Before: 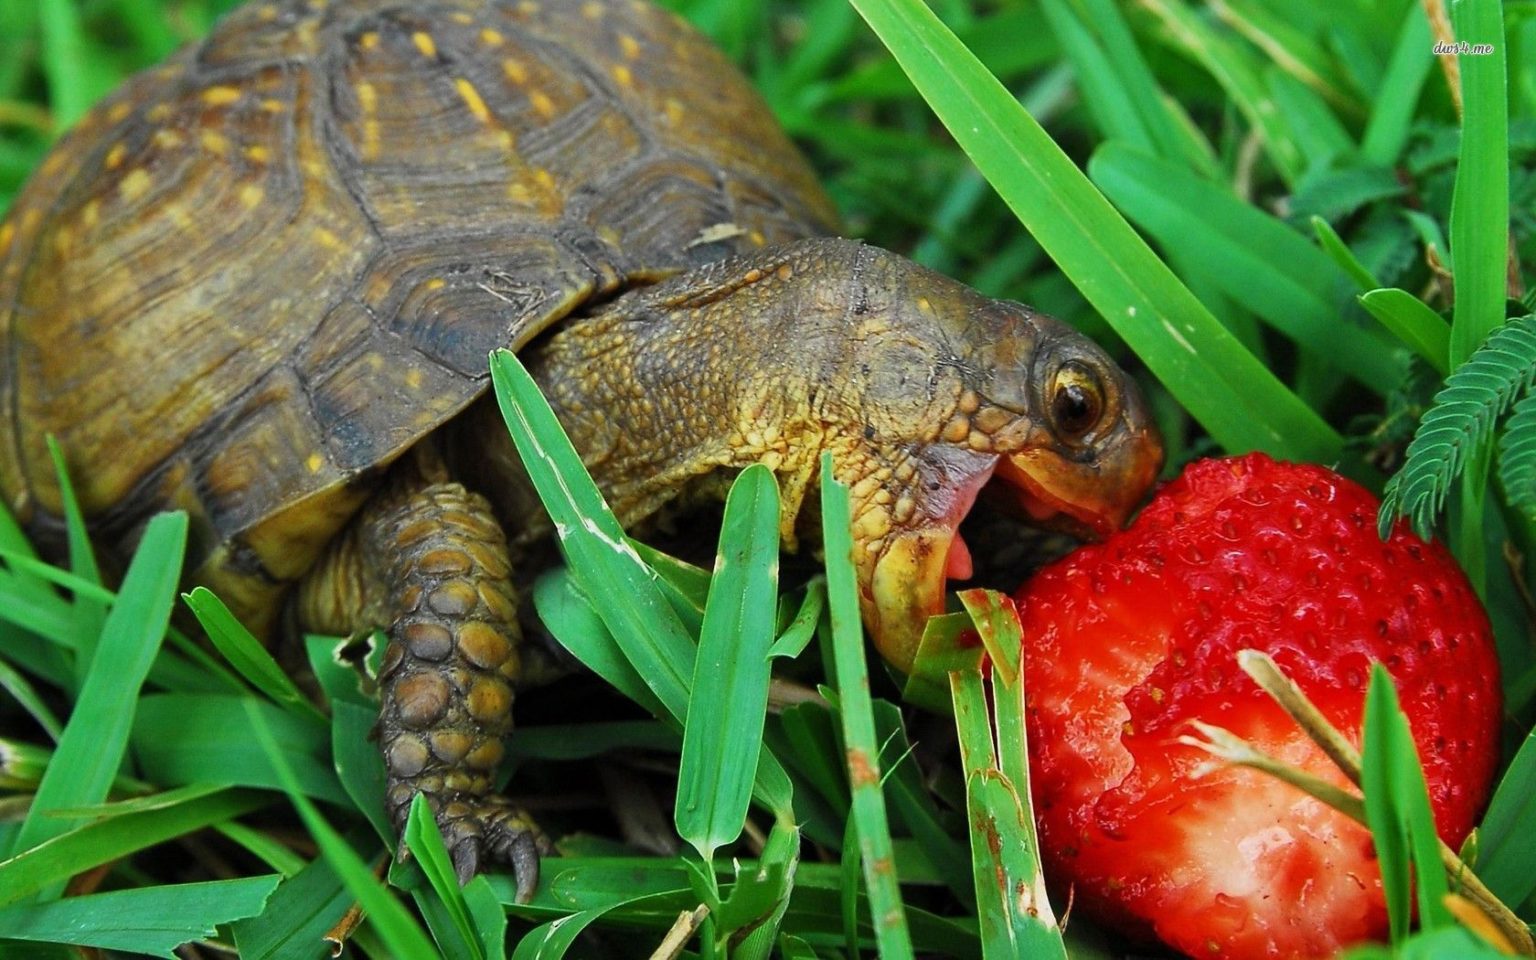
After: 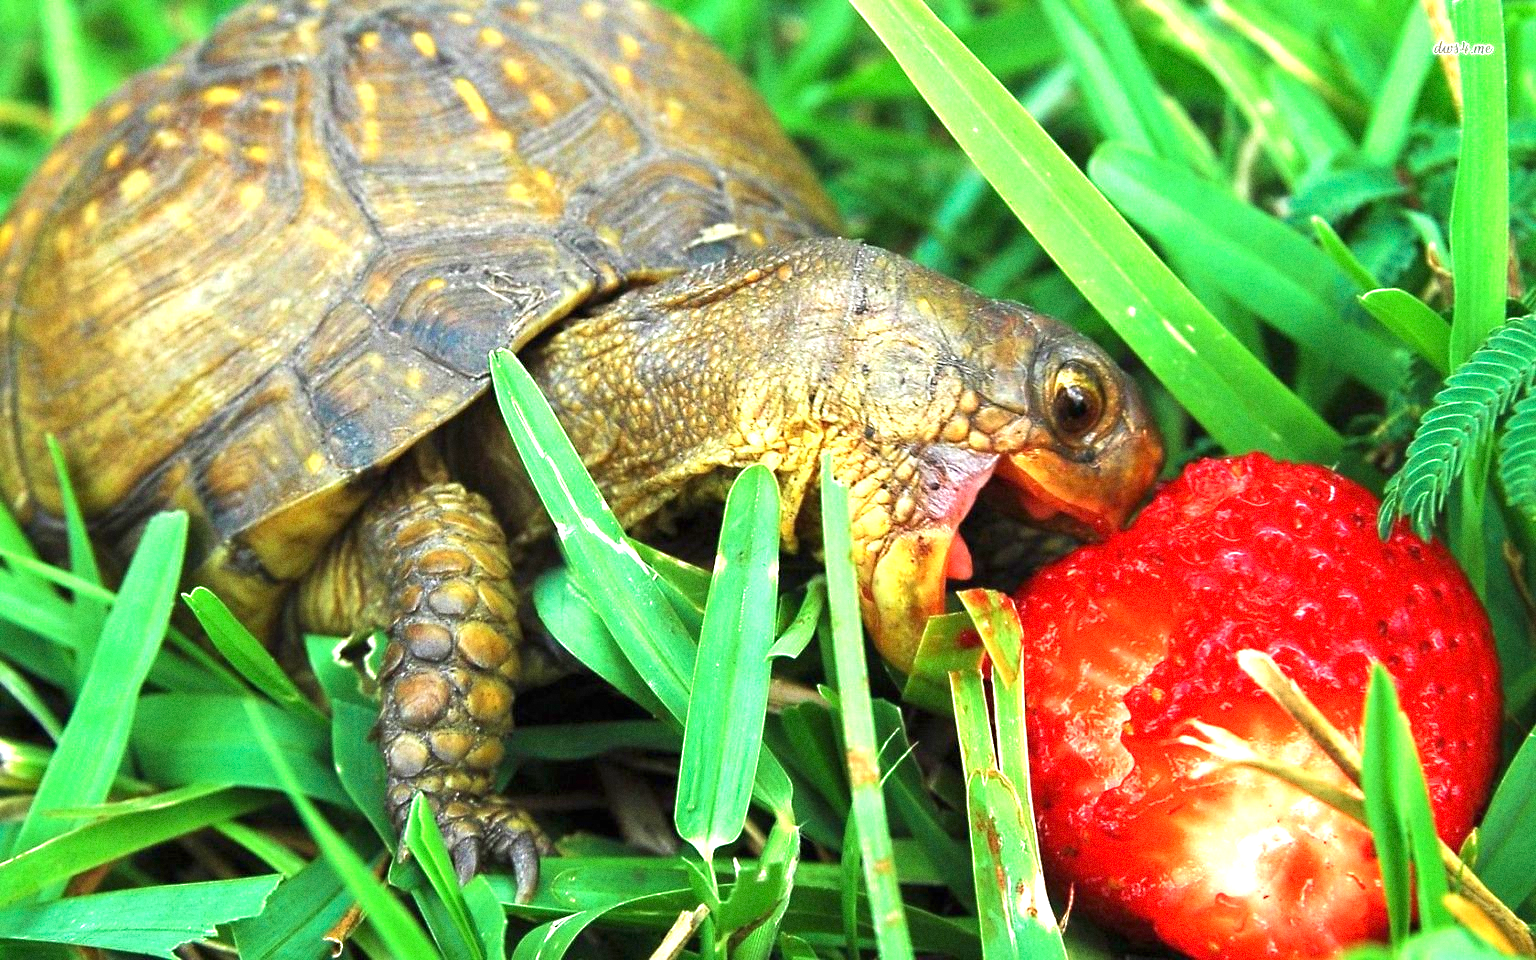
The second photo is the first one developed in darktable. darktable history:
grain: coarseness 3.21 ISO
velvia: on, module defaults
sharpen: radius 5.325, amount 0.312, threshold 26.433
exposure: black level correction 0, exposure 1.388 EV, compensate exposure bias true, compensate highlight preservation false
